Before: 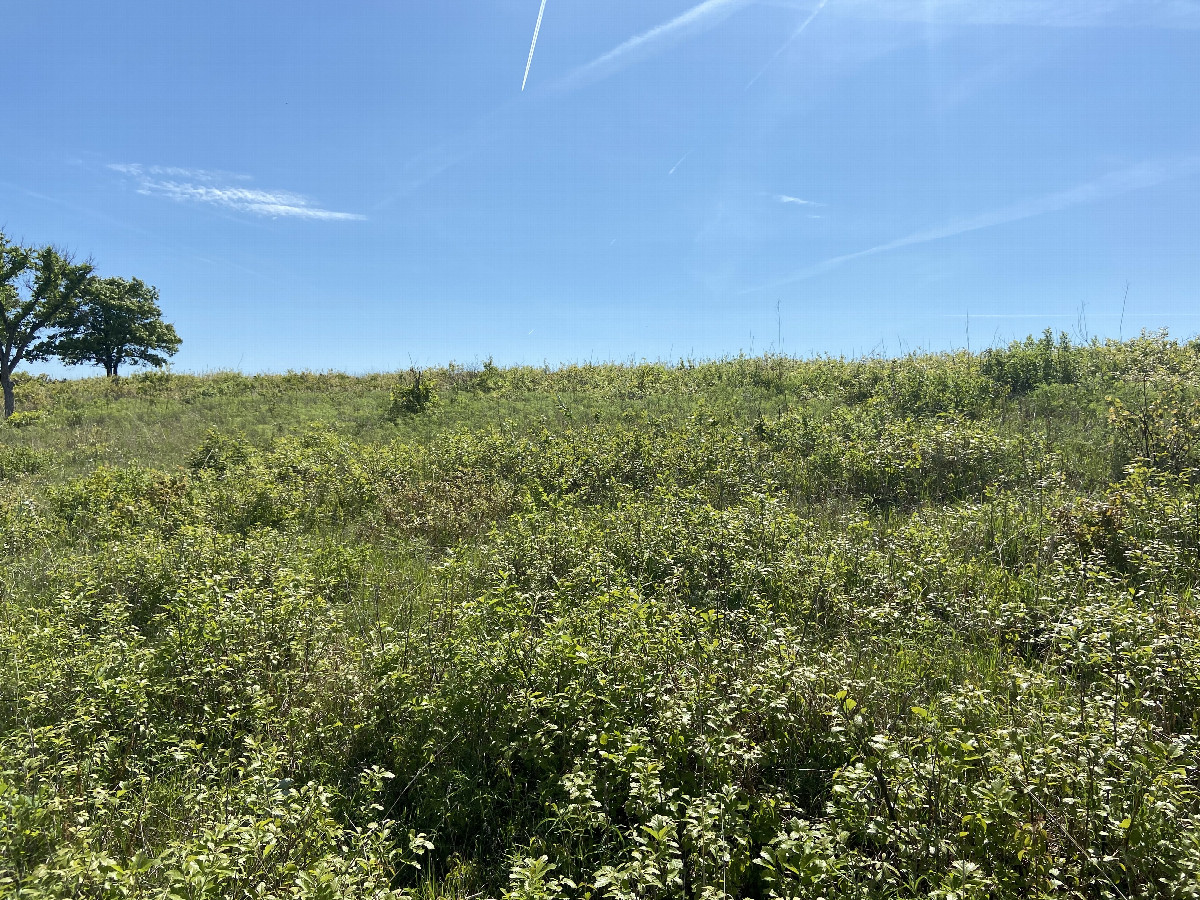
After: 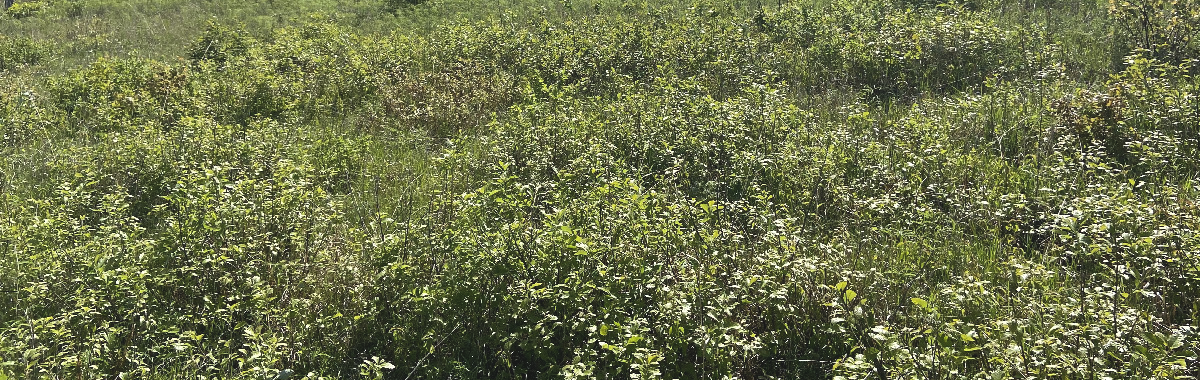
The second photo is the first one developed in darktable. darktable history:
crop: top 45.506%, bottom 12.235%
exposure: black level correction -0.008, exposure 0.066 EV, compensate highlight preservation false
